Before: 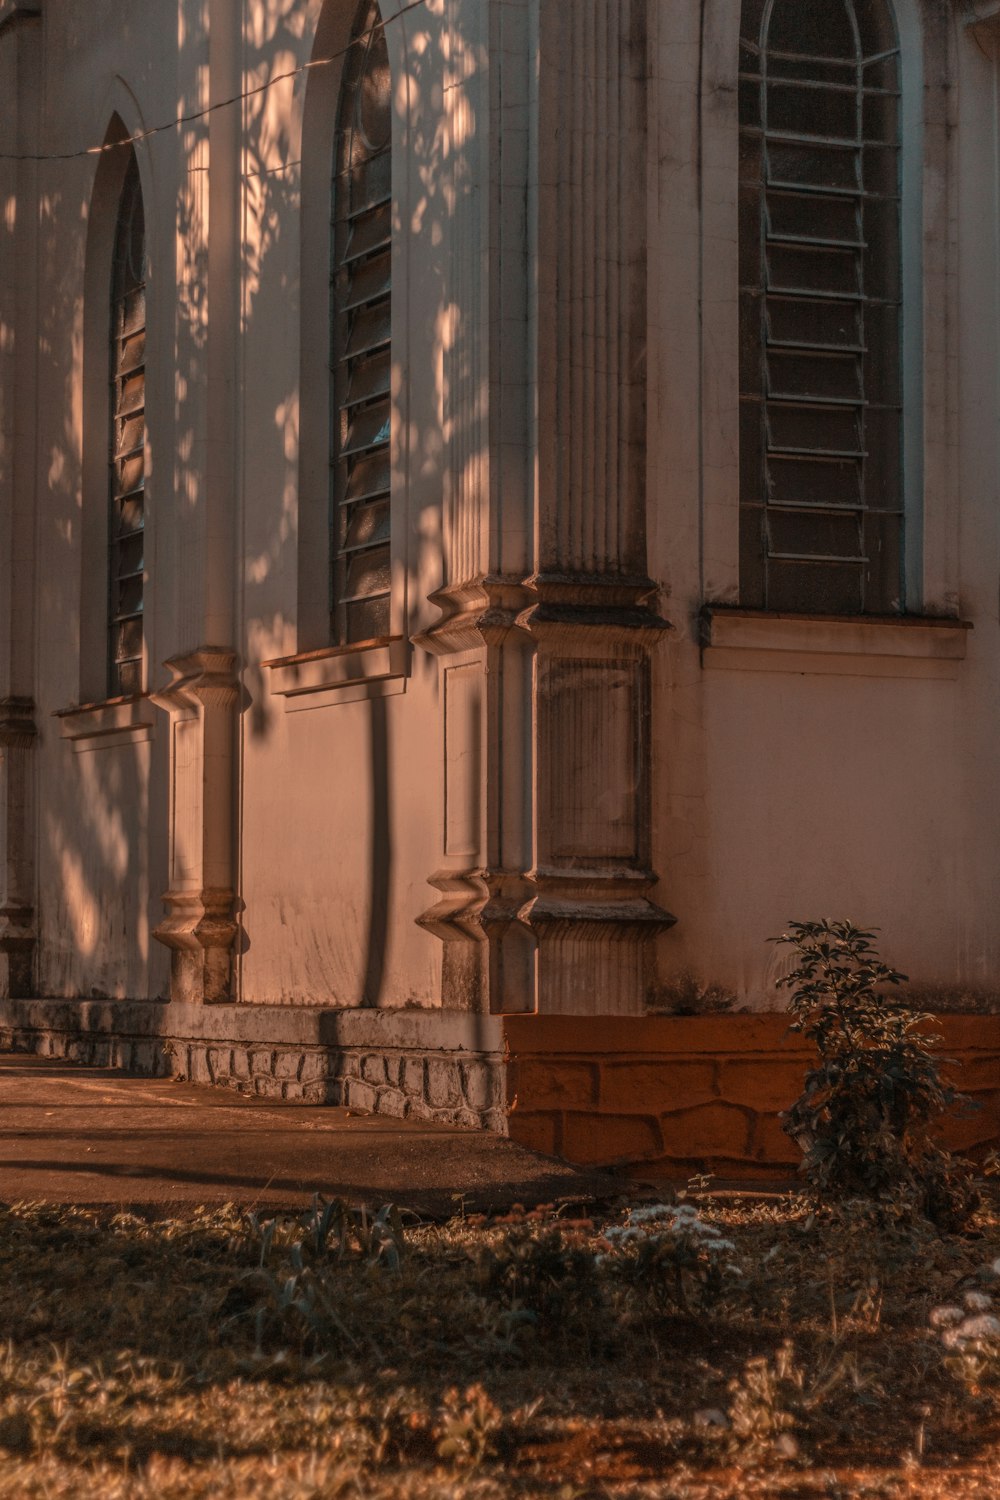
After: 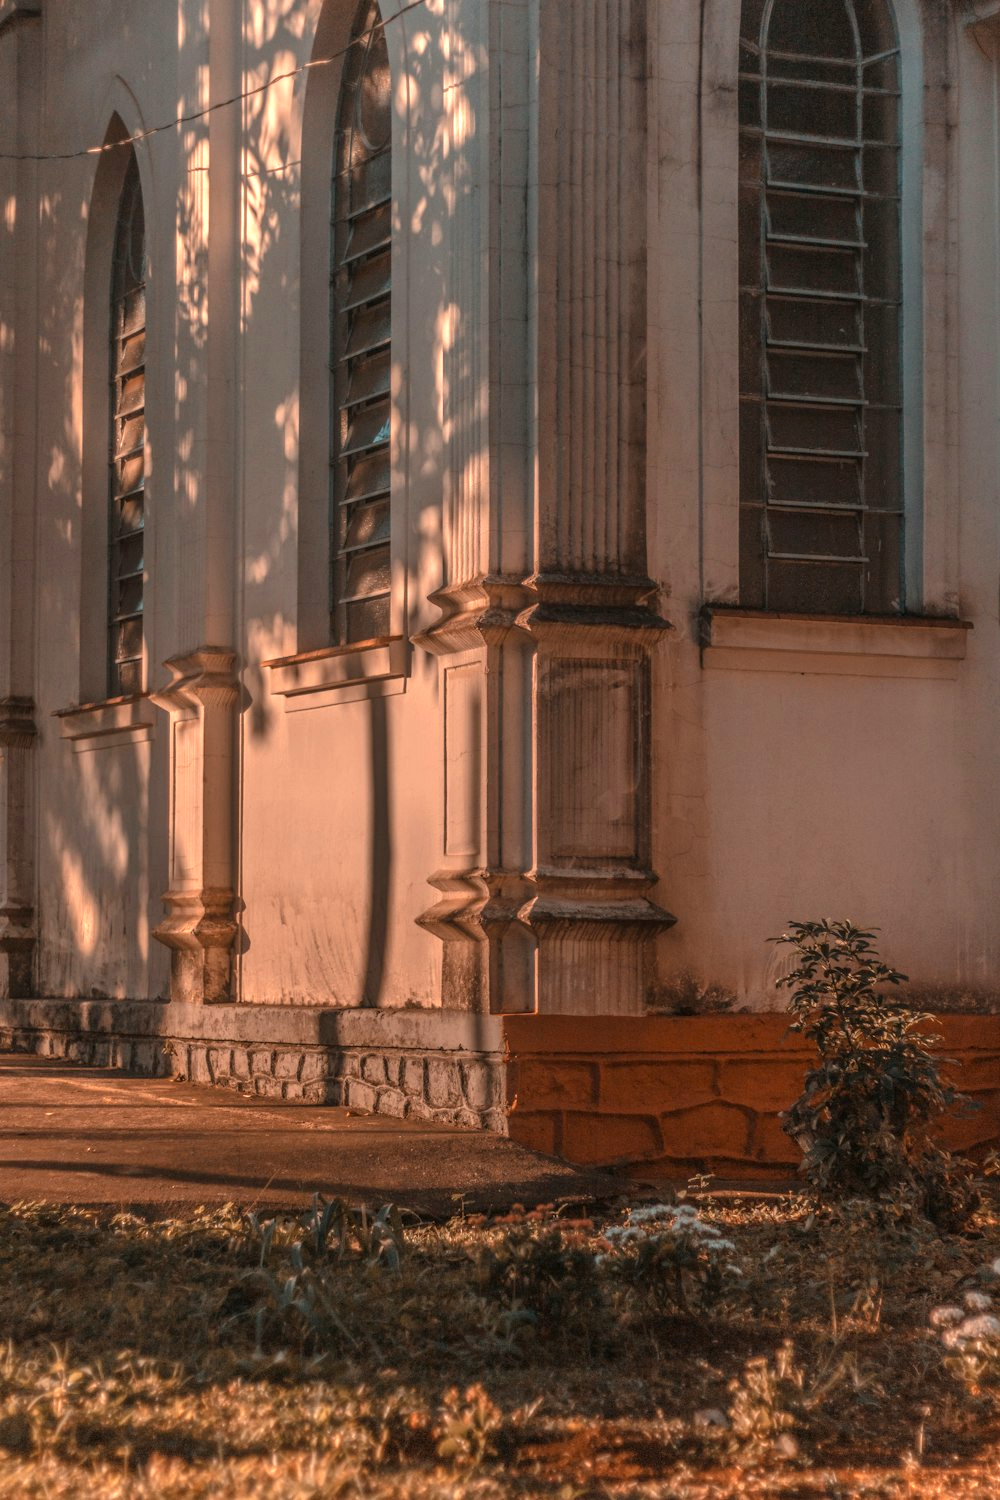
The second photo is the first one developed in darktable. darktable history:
exposure: exposure 0.771 EV, compensate exposure bias true, compensate highlight preservation false
